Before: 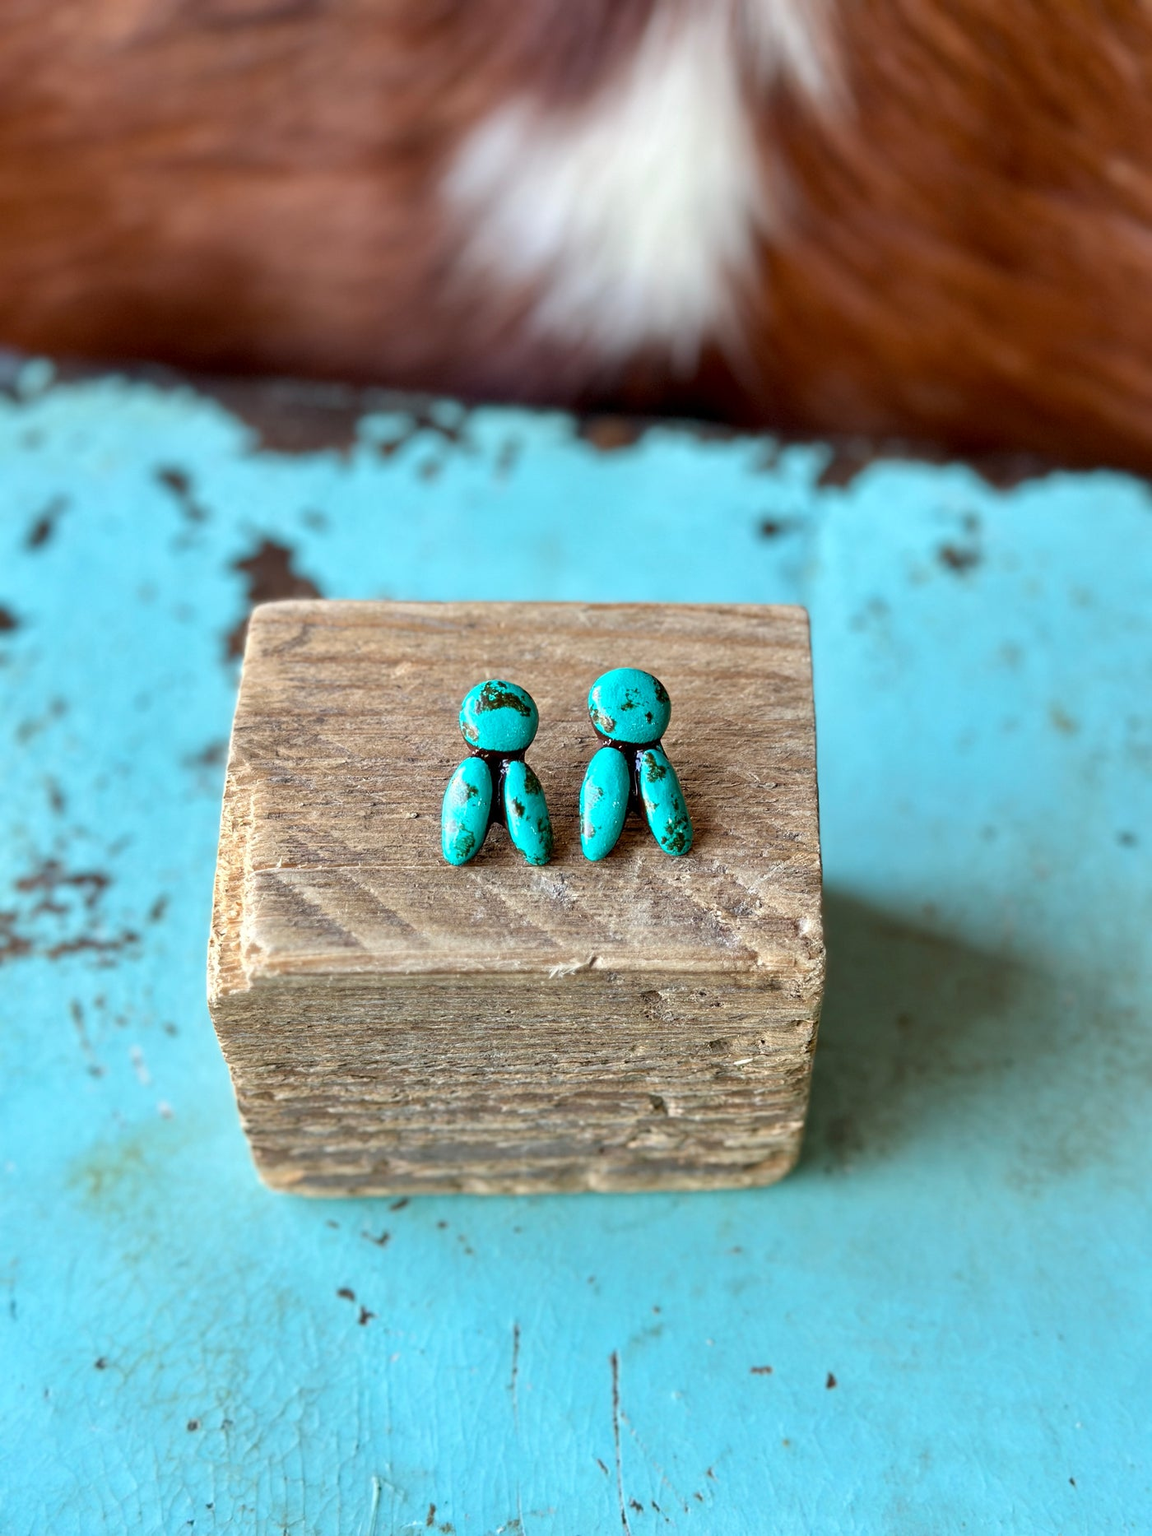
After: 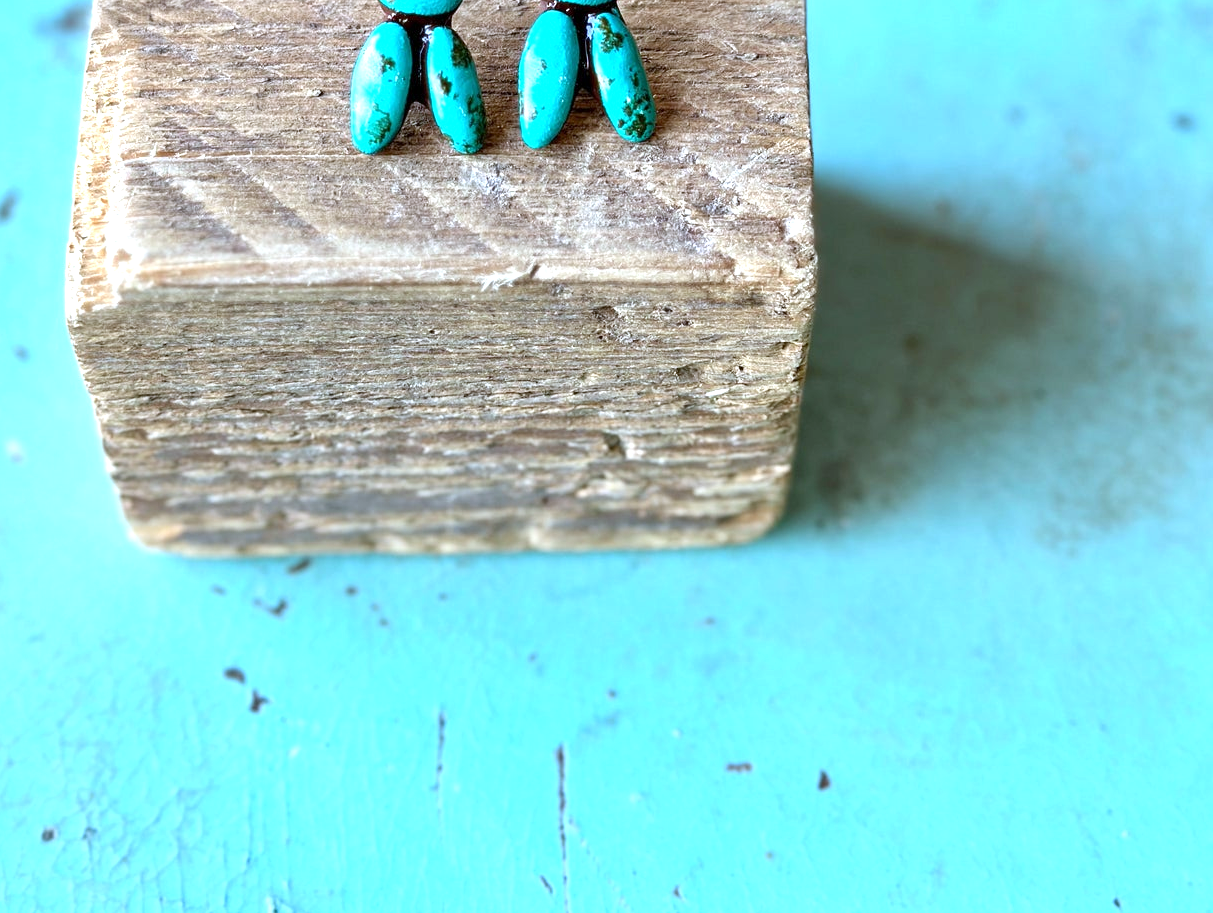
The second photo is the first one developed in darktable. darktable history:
white balance: red 0.931, blue 1.11
exposure: exposure 0.648 EV, compensate highlight preservation false
crop and rotate: left 13.306%, top 48.129%, bottom 2.928%
